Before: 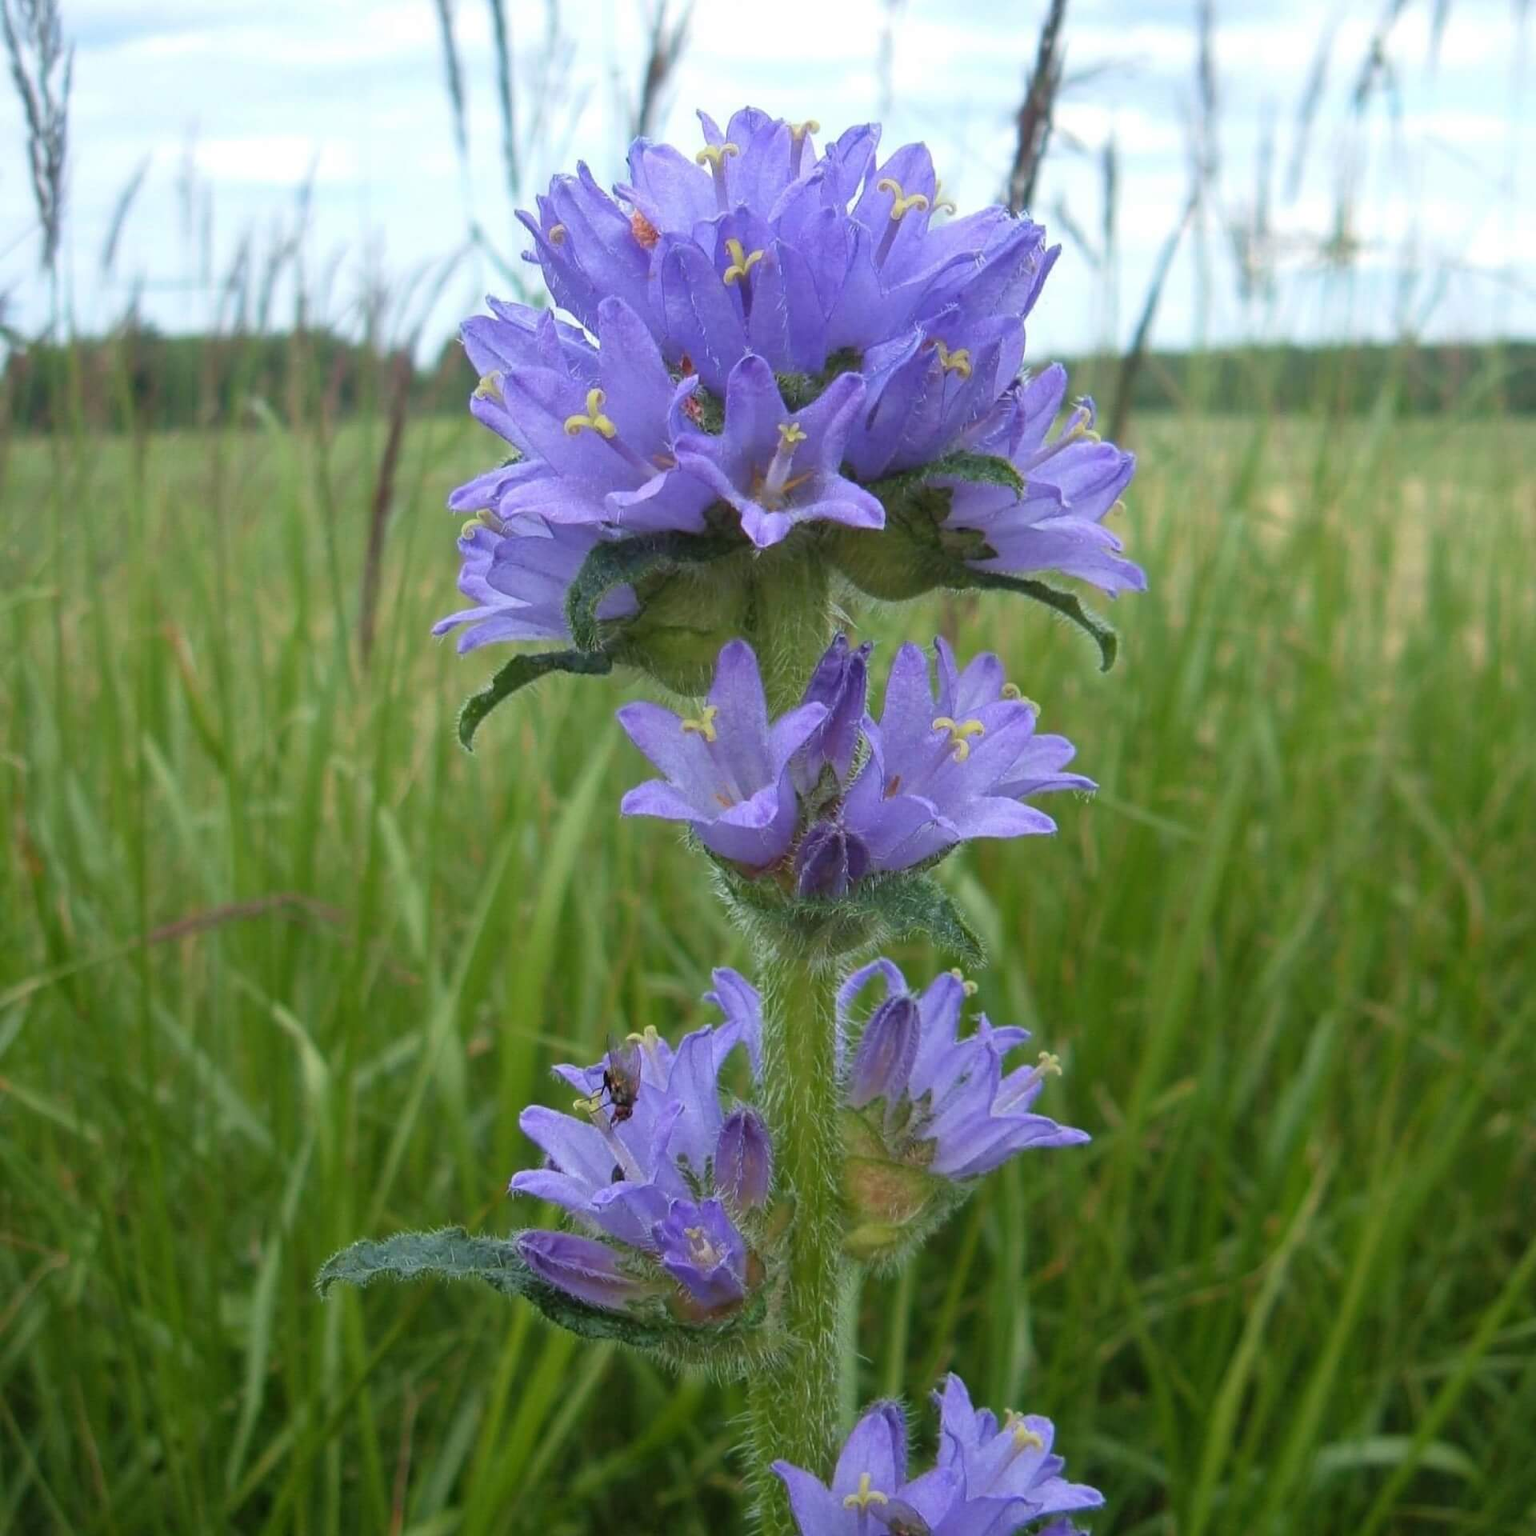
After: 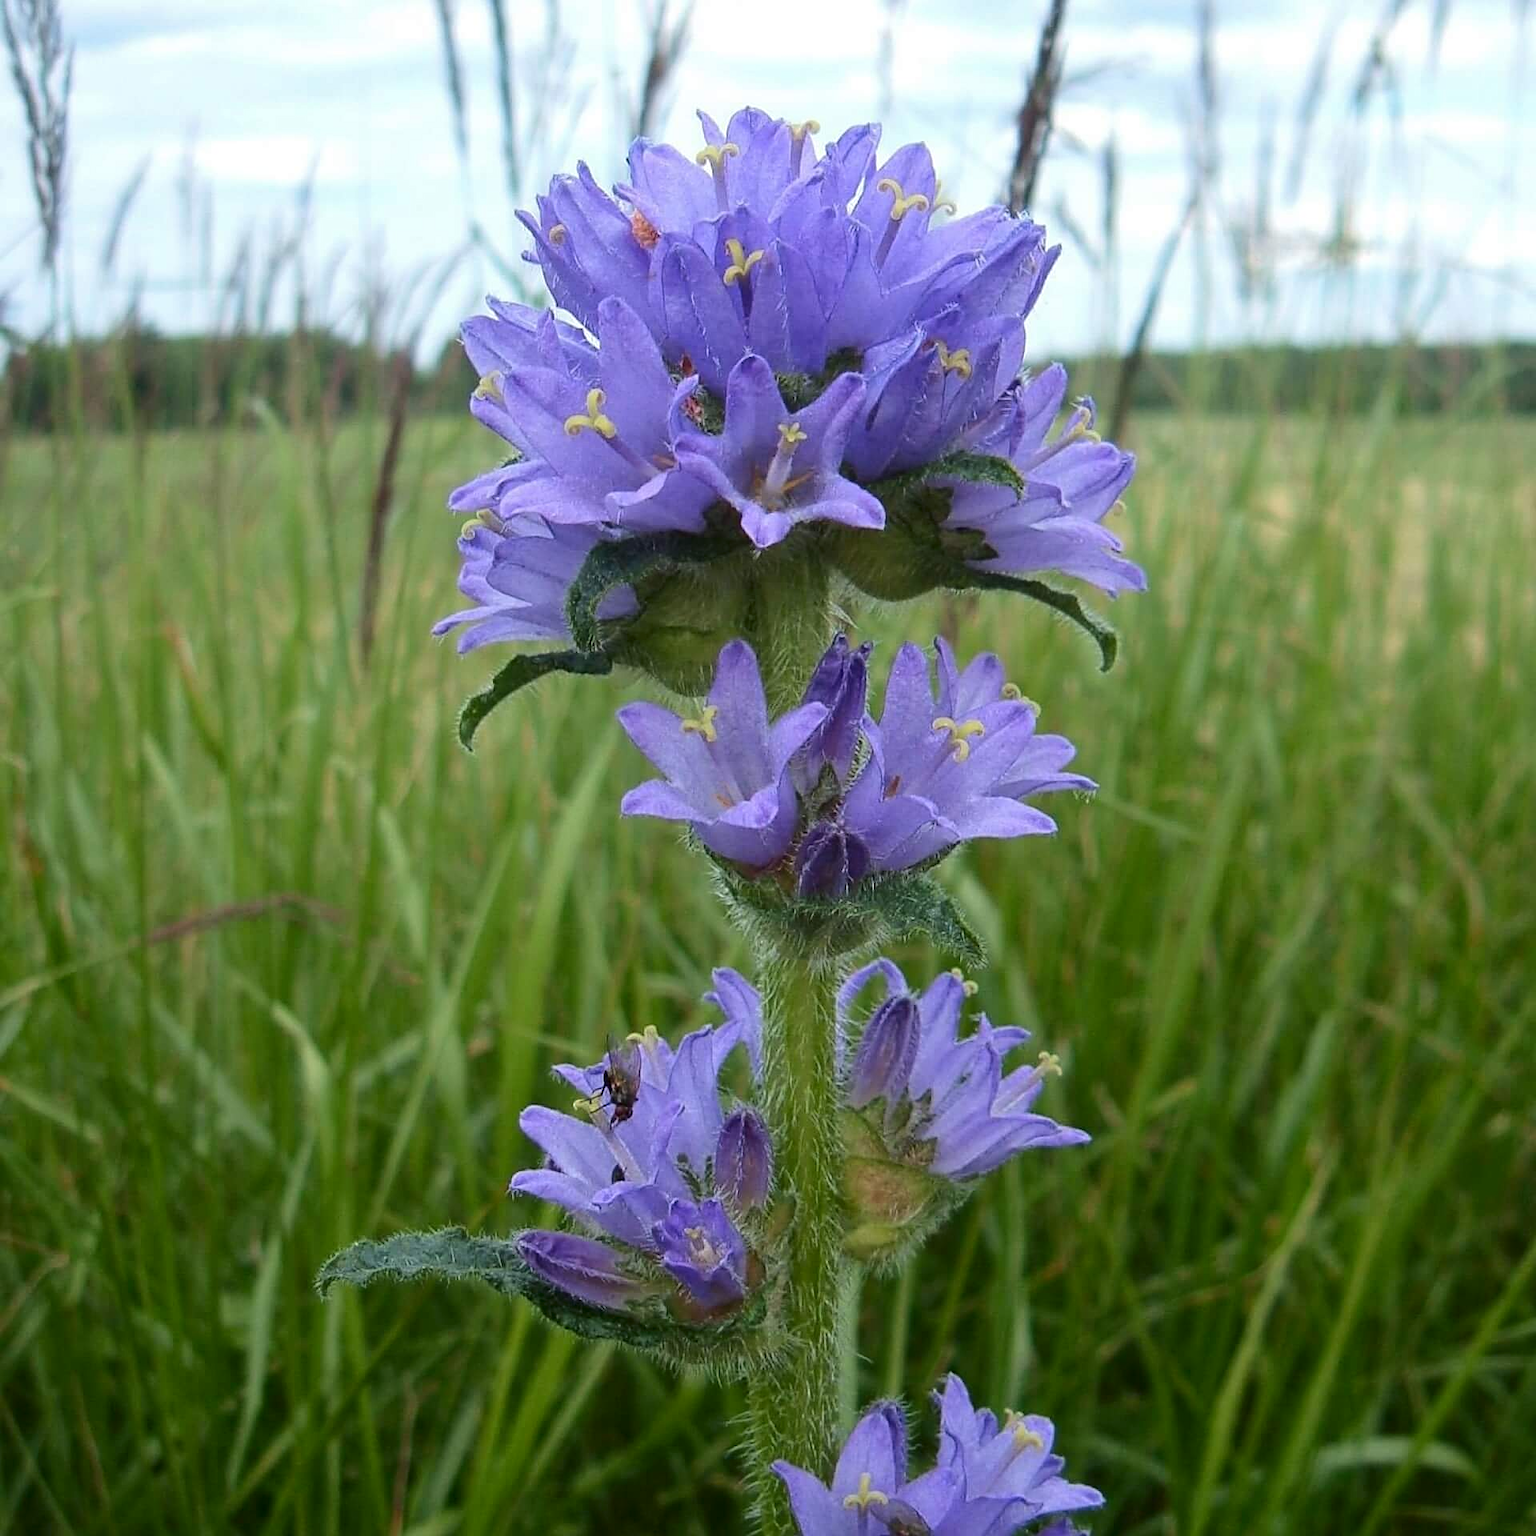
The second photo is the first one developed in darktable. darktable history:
tone curve: curves: ch0 [(0, 0) (0.003, 0.002) (0.011, 0.009) (0.025, 0.02) (0.044, 0.034) (0.069, 0.046) (0.1, 0.062) (0.136, 0.083) (0.177, 0.119) (0.224, 0.162) (0.277, 0.216) (0.335, 0.282) (0.399, 0.365) (0.468, 0.457) (0.543, 0.541) (0.623, 0.624) (0.709, 0.713) (0.801, 0.797) (0.898, 0.889) (1, 1)], color space Lab, independent channels, preserve colors none
sharpen: on, module defaults
